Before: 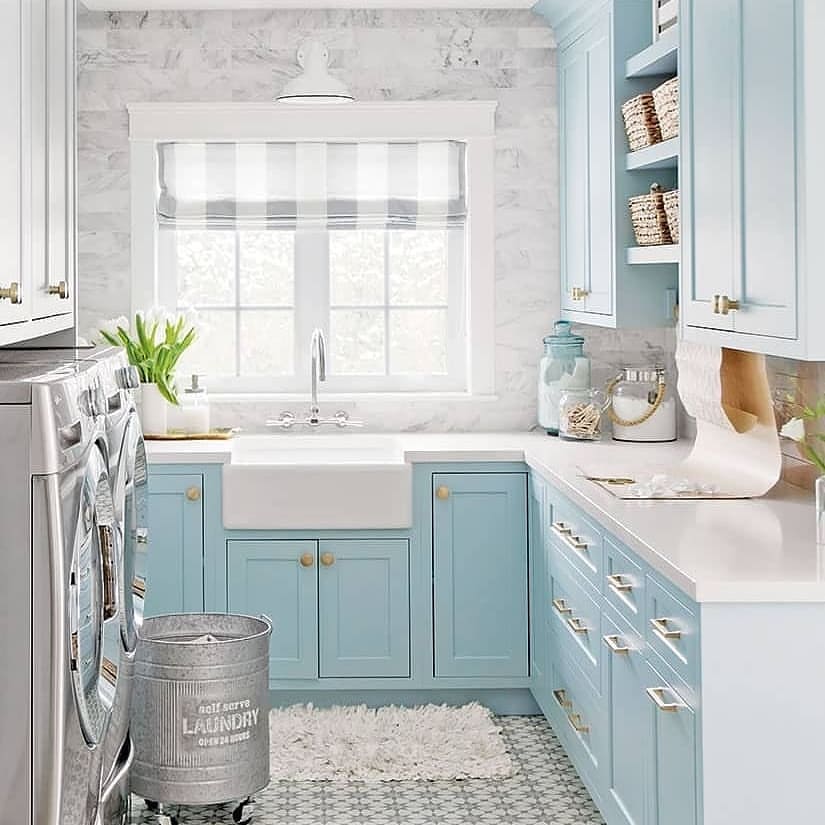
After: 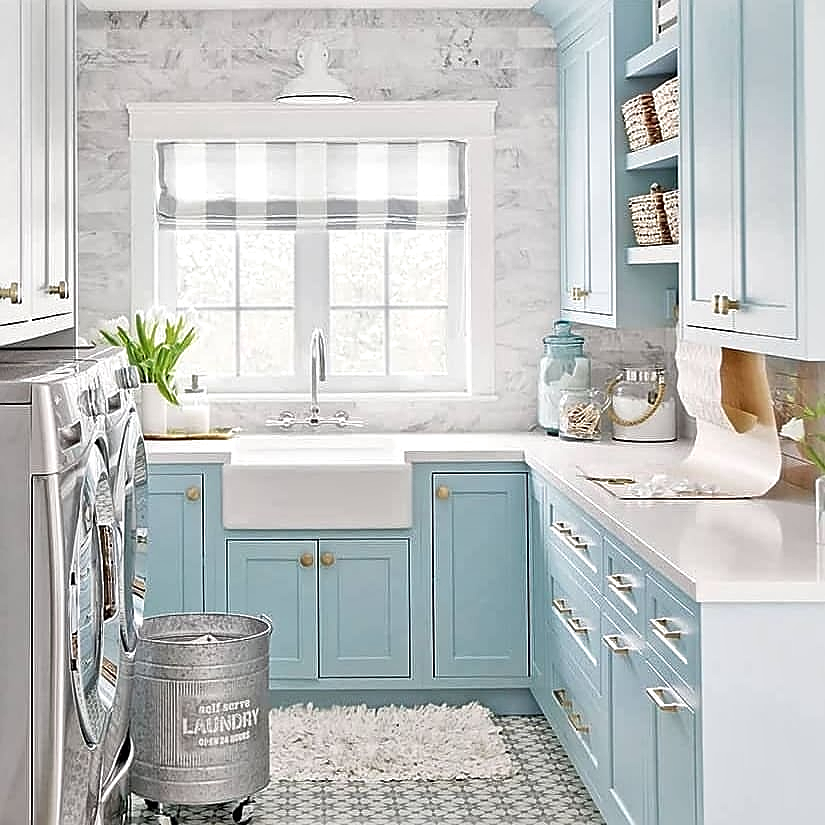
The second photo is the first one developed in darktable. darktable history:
local contrast: mode bilateral grid, contrast 20, coarseness 49, detail 148%, midtone range 0.2
sharpen: on, module defaults
